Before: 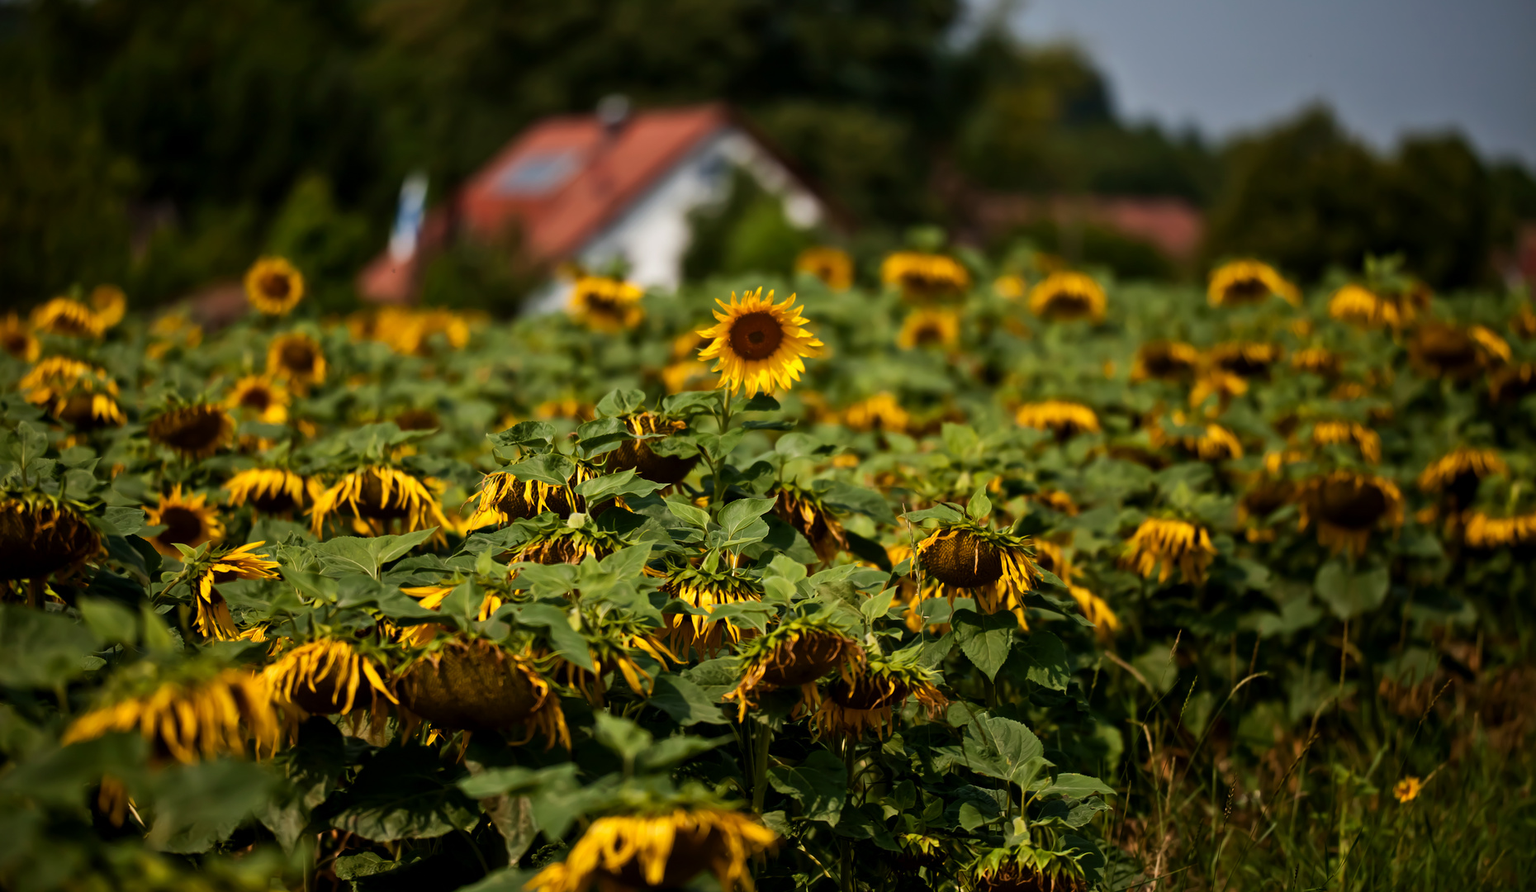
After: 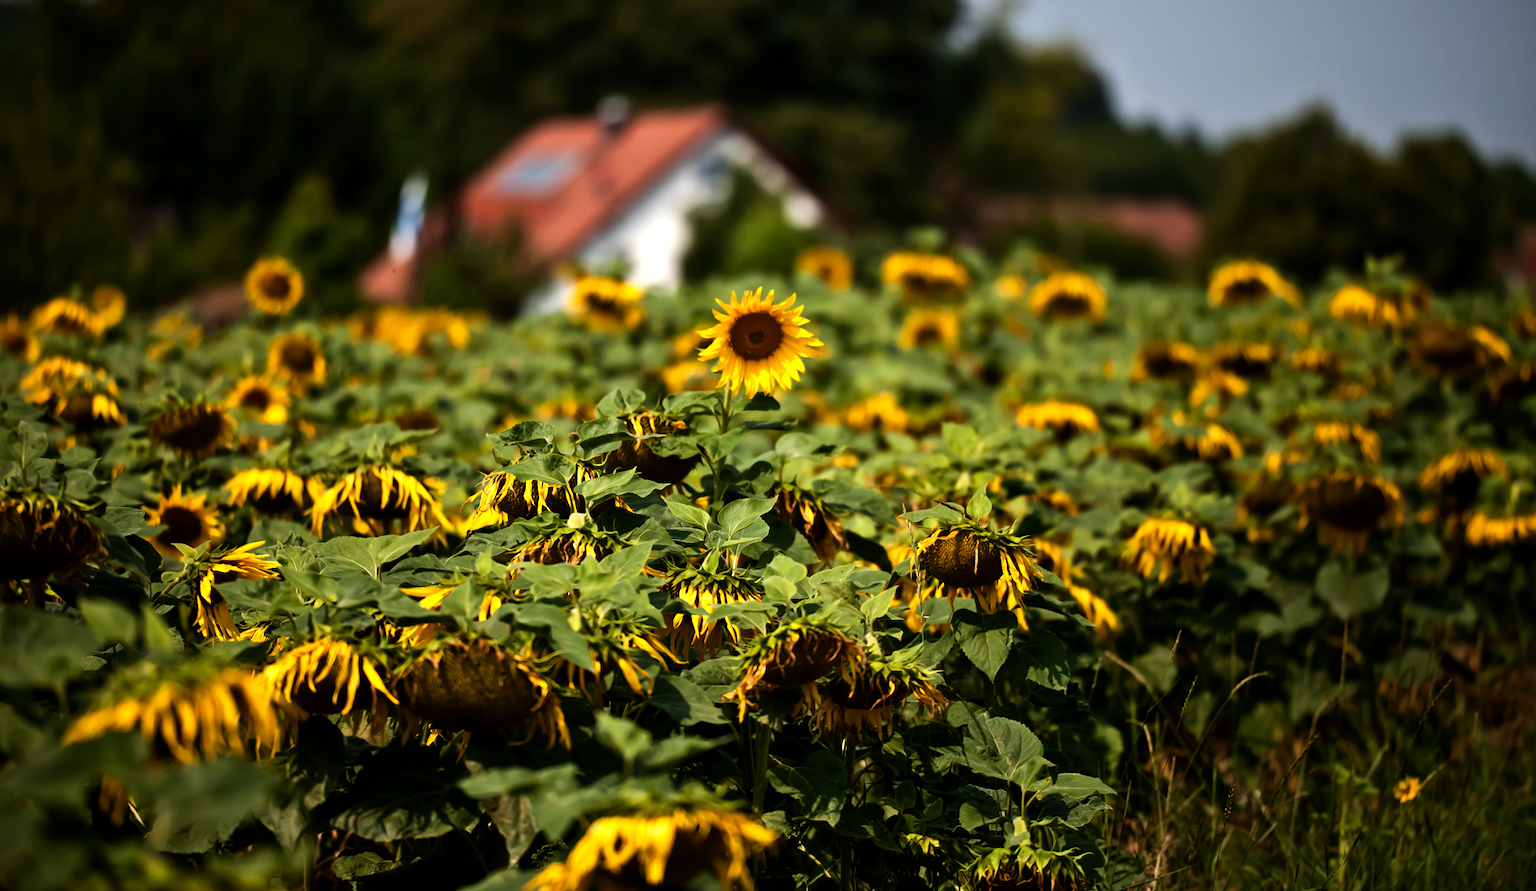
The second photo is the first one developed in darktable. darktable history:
tone equalizer: -8 EV -0.734 EV, -7 EV -0.691 EV, -6 EV -0.572 EV, -5 EV -0.384 EV, -3 EV 0.392 EV, -2 EV 0.6 EV, -1 EV 0.698 EV, +0 EV 0.752 EV, mask exposure compensation -0.492 EV
